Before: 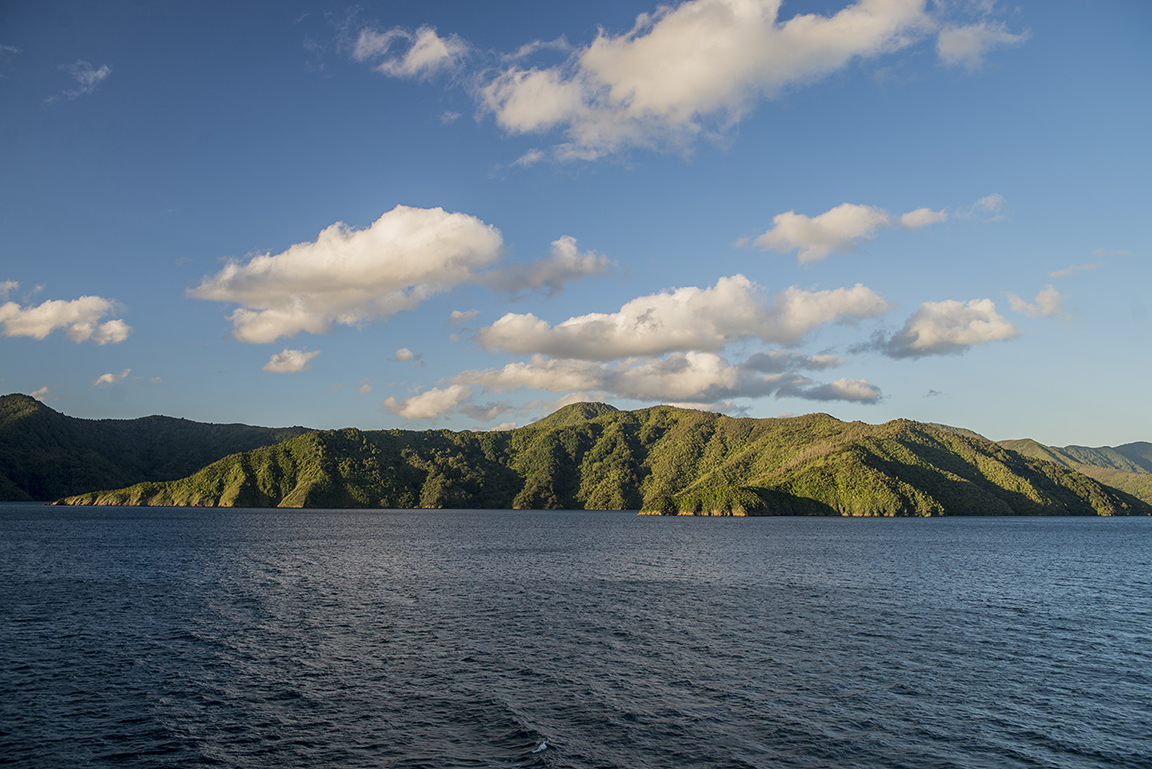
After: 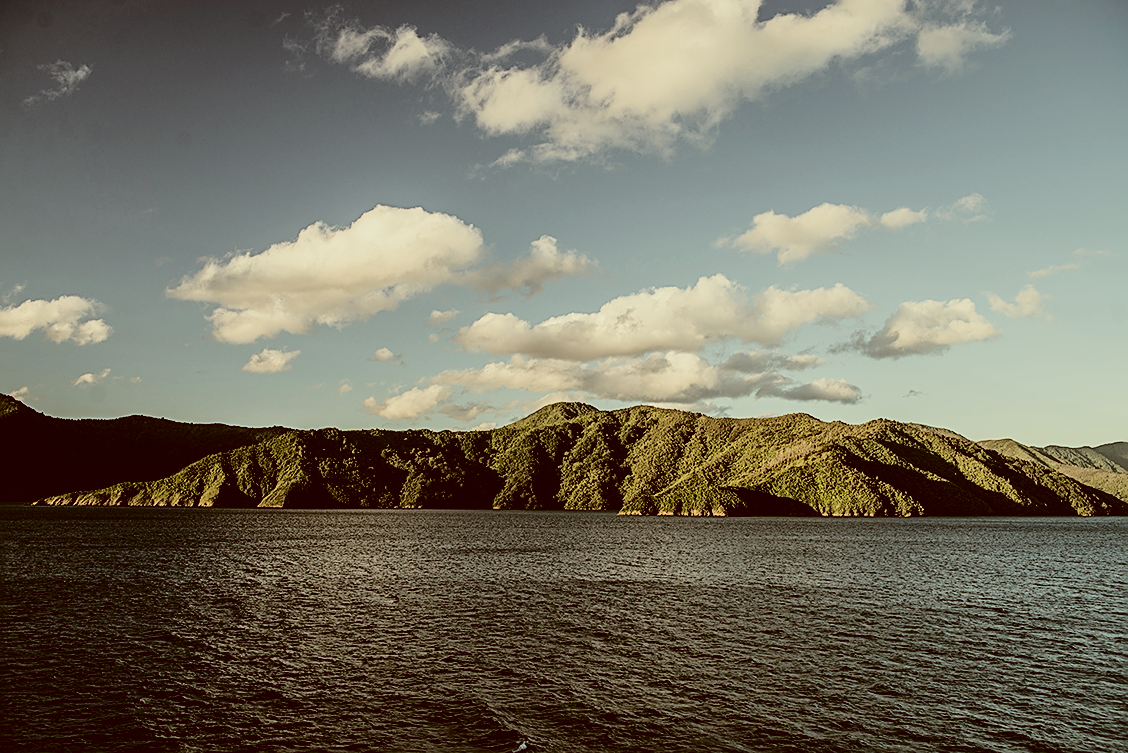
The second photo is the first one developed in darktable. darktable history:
exposure: black level correction -0.008, exposure 0.067 EV, compensate highlight preservation false
contrast brightness saturation: contrast 0.25, saturation -0.31
fill light: exposure -2 EV, width 8.6
filmic rgb: hardness 4.17
crop: left 1.743%, right 0.268%, bottom 2.011%
color correction: highlights a* -5.3, highlights b* 9.8, shadows a* 9.8, shadows b* 24.26
sharpen: on, module defaults
